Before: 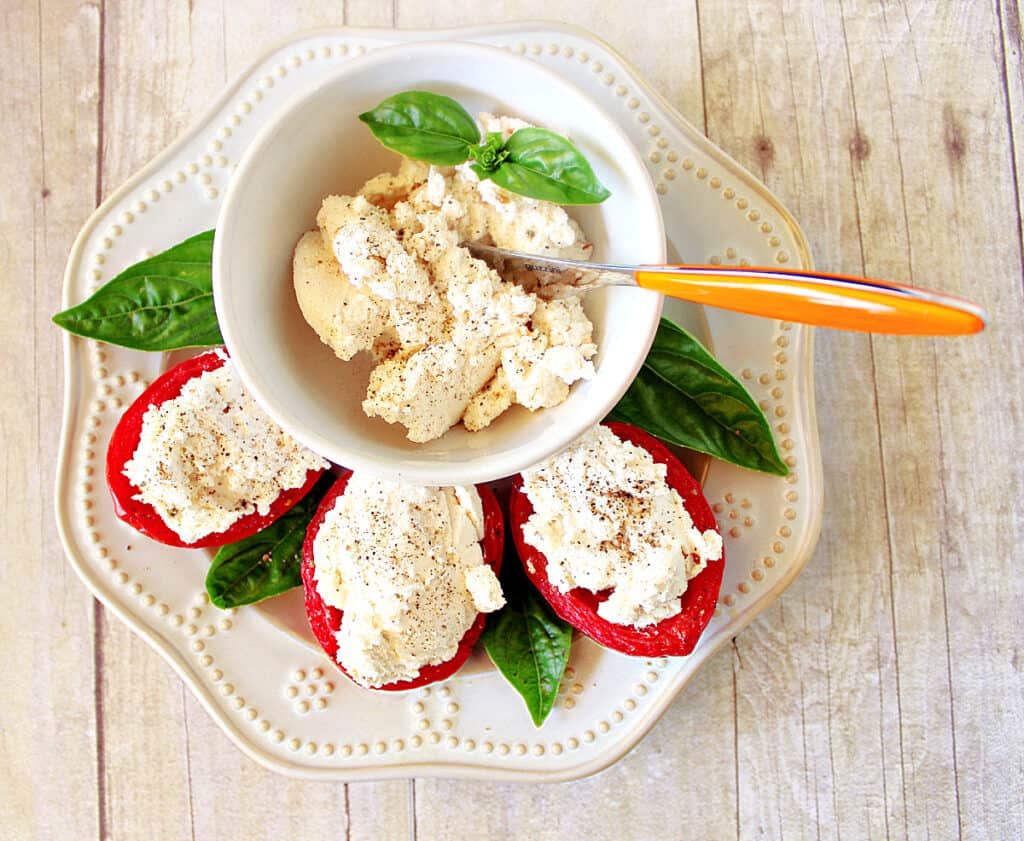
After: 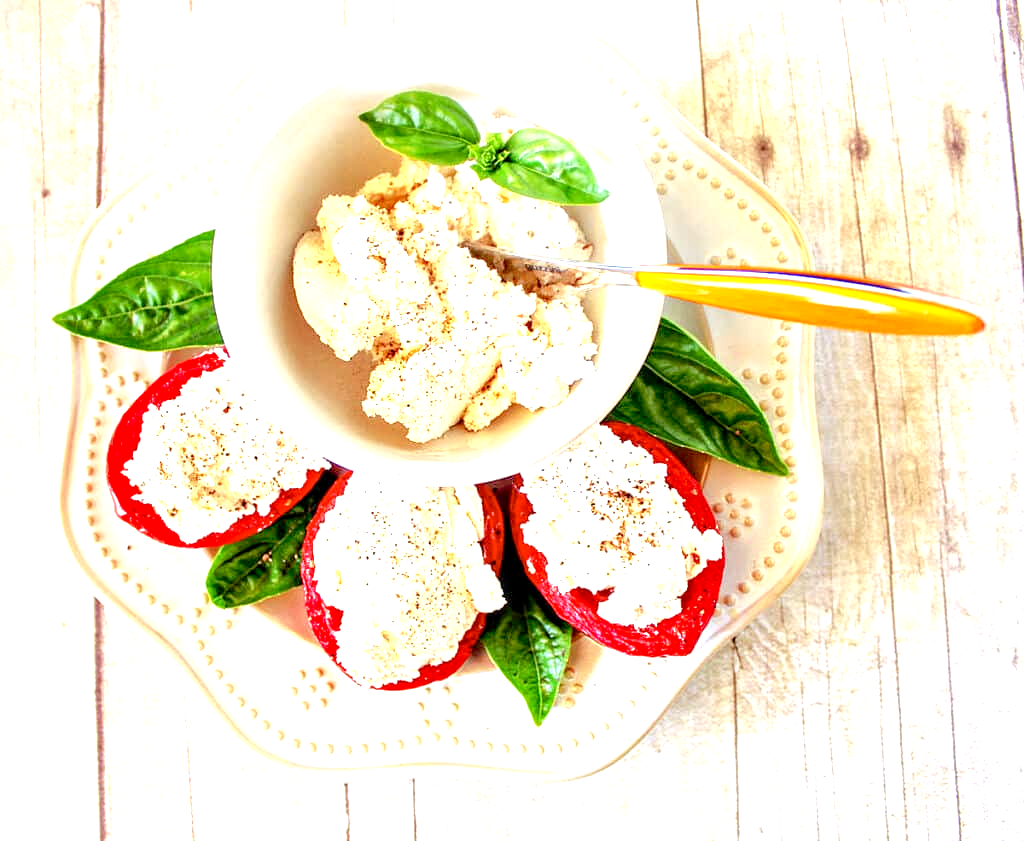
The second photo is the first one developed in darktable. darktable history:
local contrast: on, module defaults
exposure: black level correction 0.008, exposure 0.979 EV, compensate highlight preservation false
